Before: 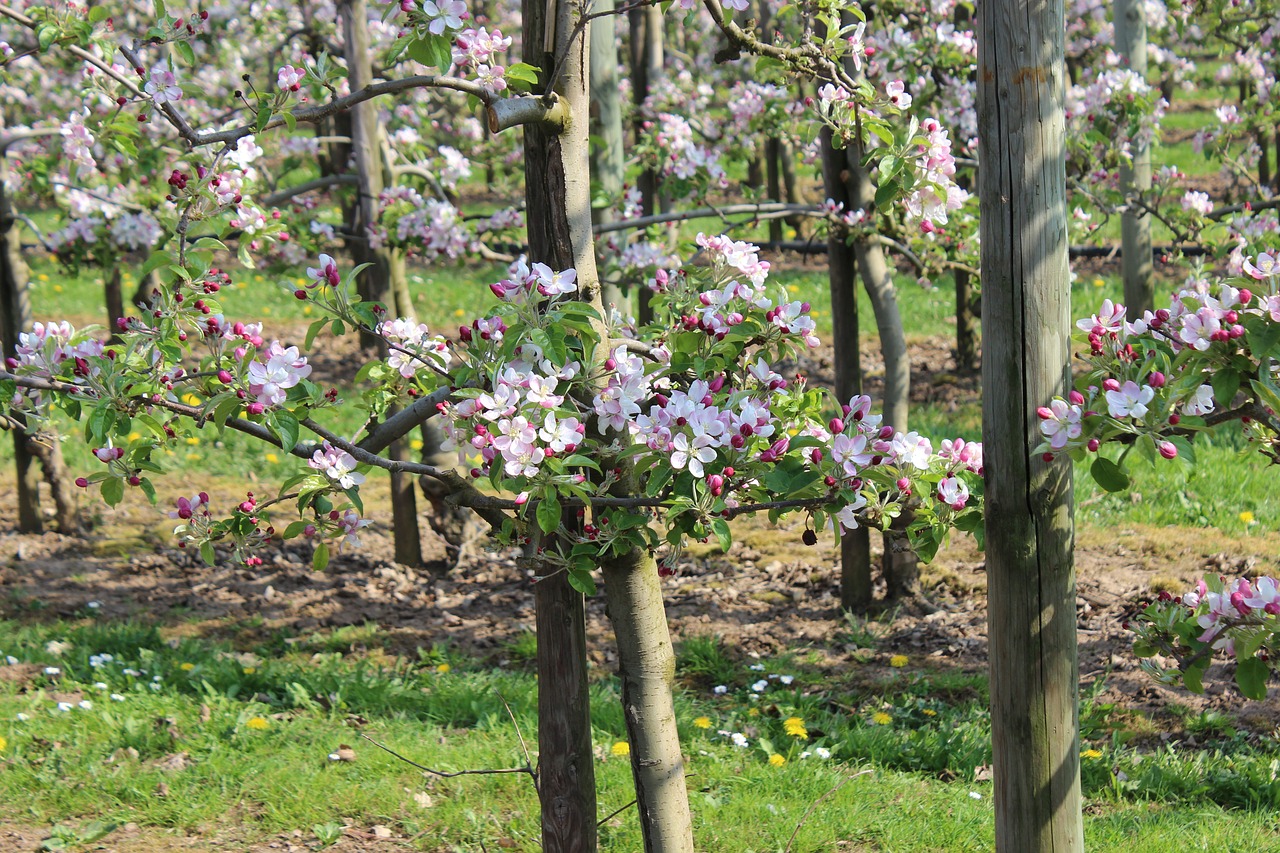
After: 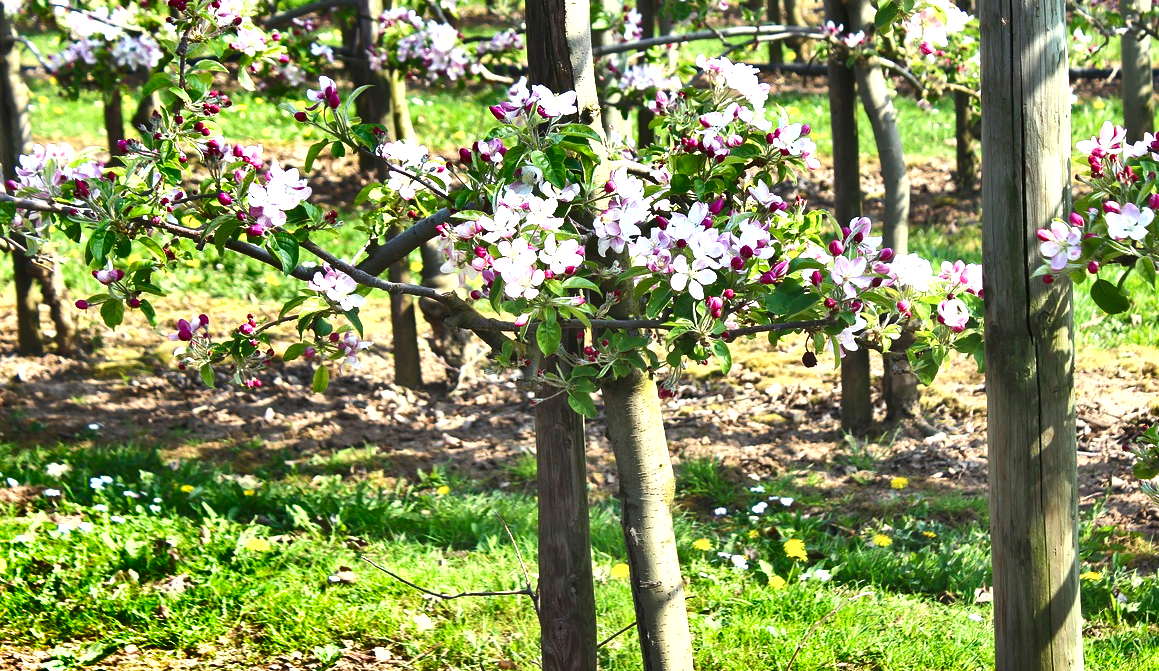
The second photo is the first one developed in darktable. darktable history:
exposure: black level correction 0, exposure 1.198 EV, compensate exposure bias true, compensate highlight preservation false
shadows and highlights: shadows 20.91, highlights -82.73, soften with gaussian
crop: top 20.916%, right 9.437%, bottom 0.316%
